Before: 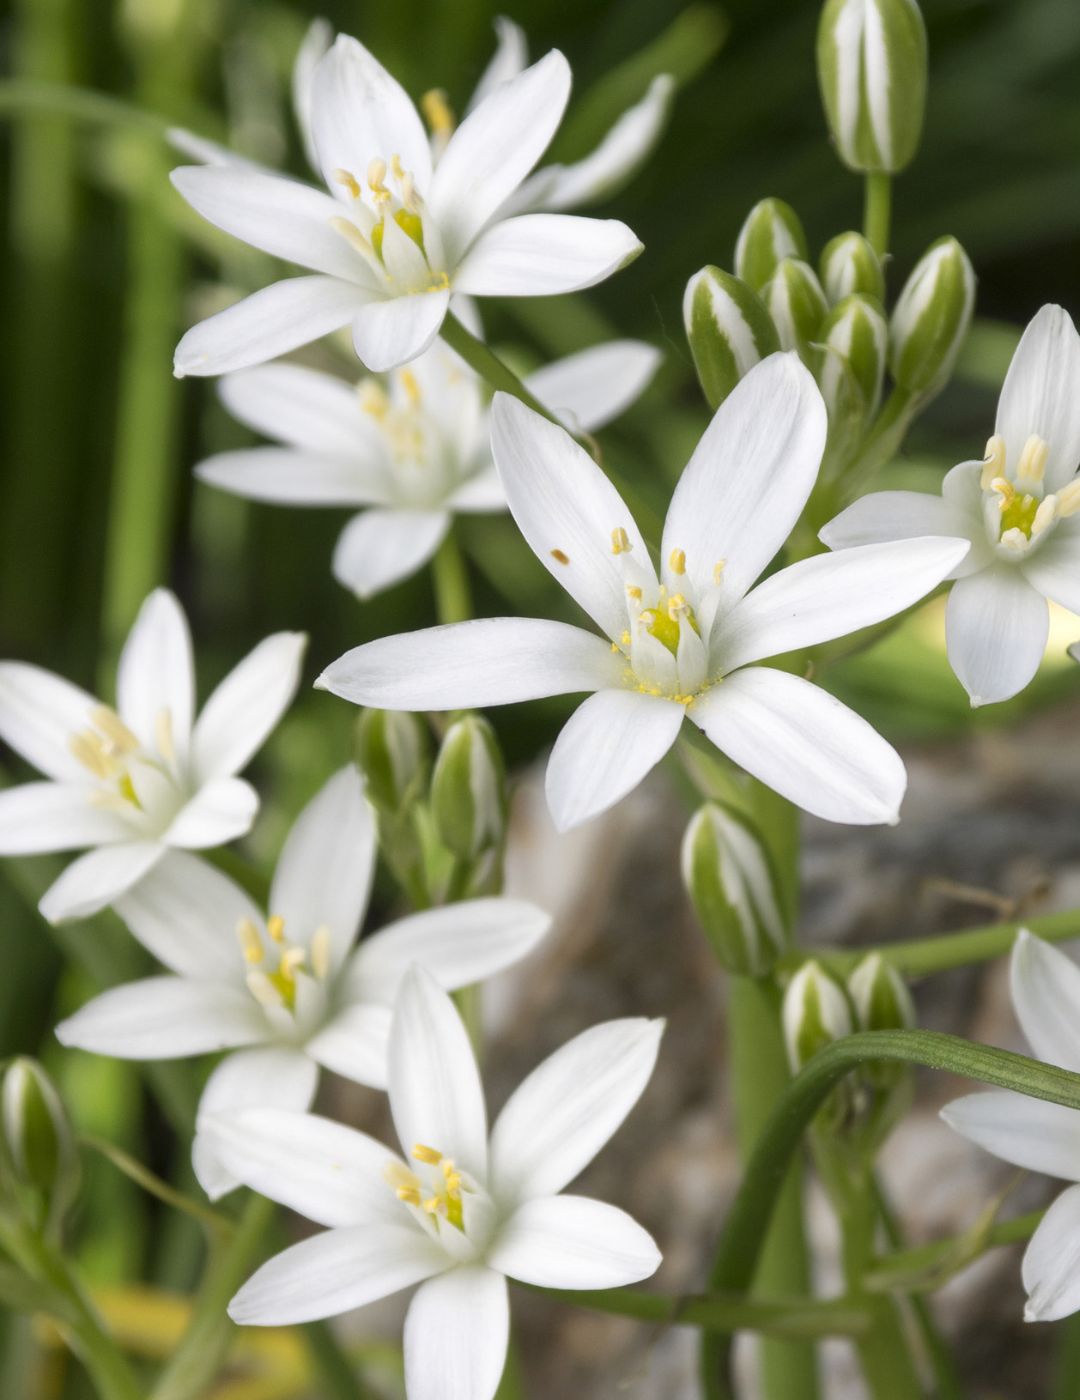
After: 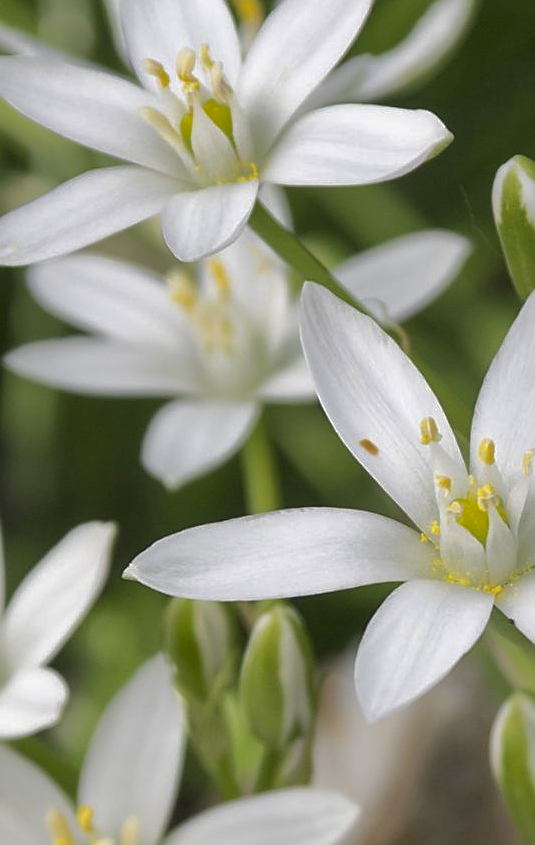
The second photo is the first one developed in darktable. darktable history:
sharpen: on, module defaults
crop: left 17.752%, top 7.859%, right 32.699%, bottom 31.743%
shadows and highlights: shadows 40.14, highlights -60.01
